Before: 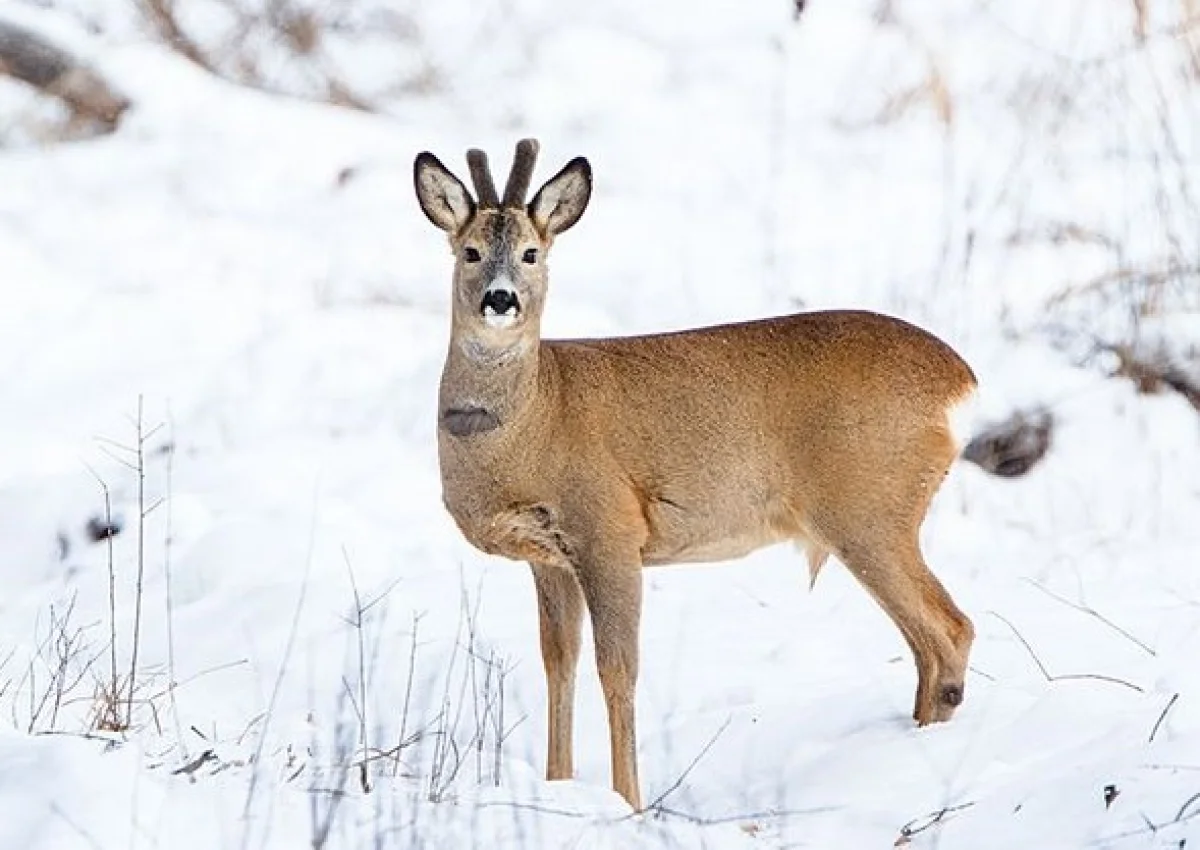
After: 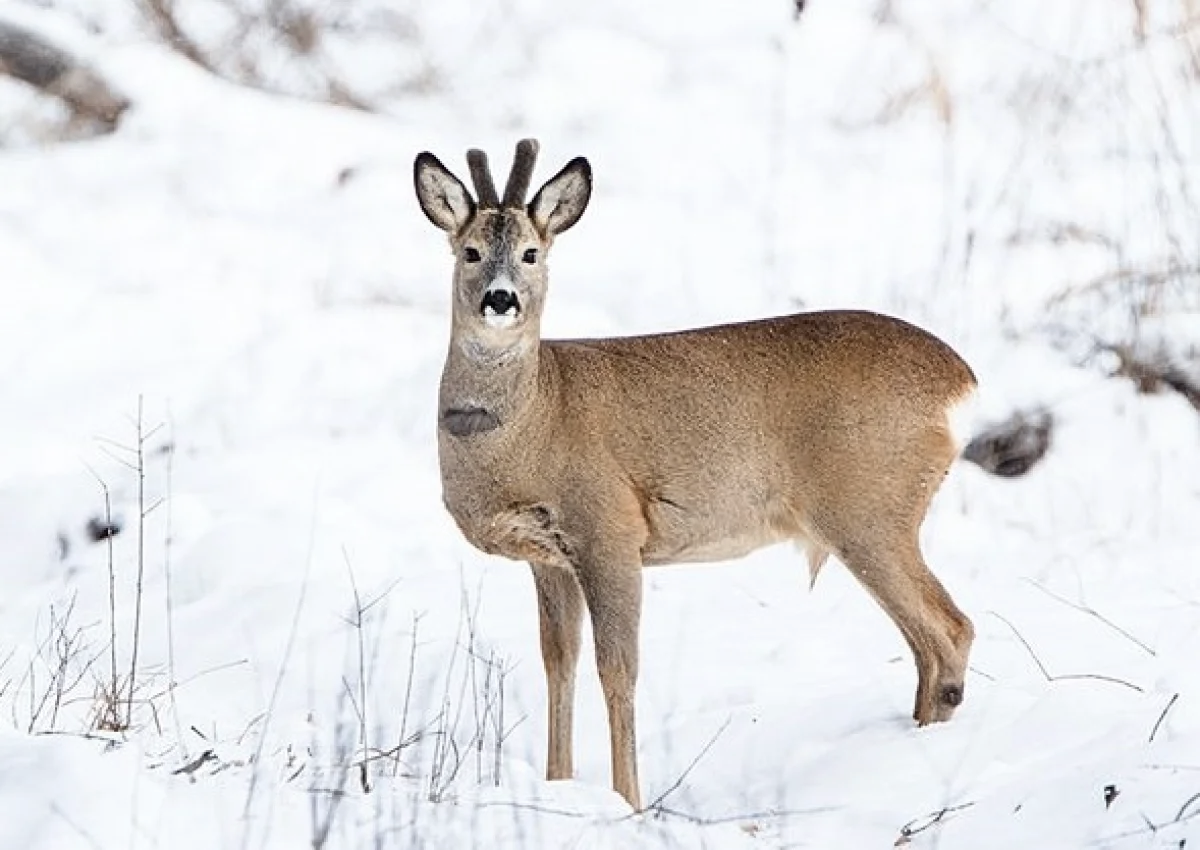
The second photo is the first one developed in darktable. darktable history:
contrast brightness saturation: contrast 0.099, saturation -0.294
